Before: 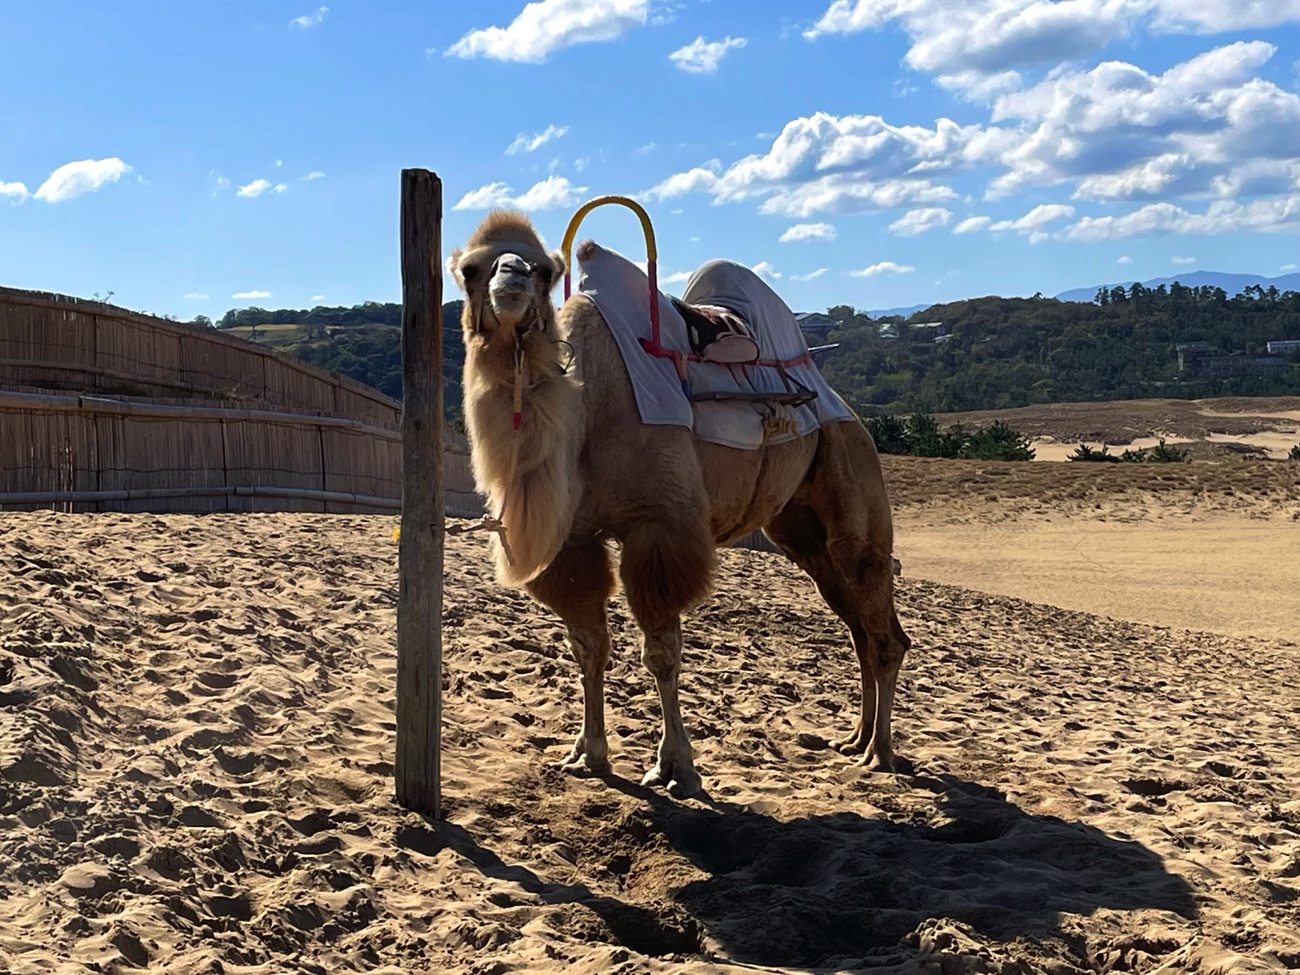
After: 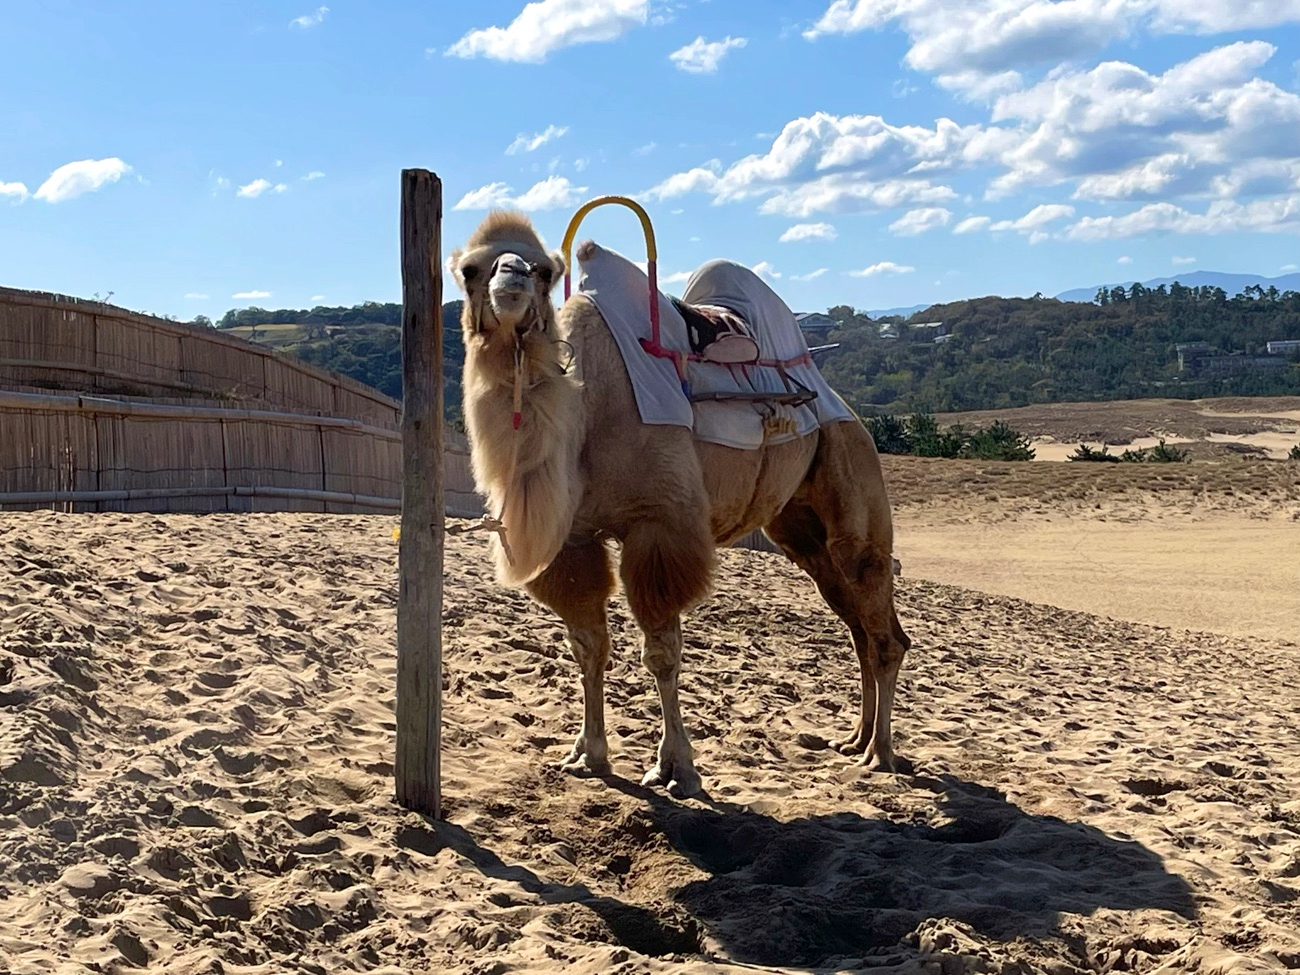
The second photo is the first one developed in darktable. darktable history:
shadows and highlights: radius 334.66, shadows 63.92, highlights 4.94, compress 87.77%, soften with gaussian
